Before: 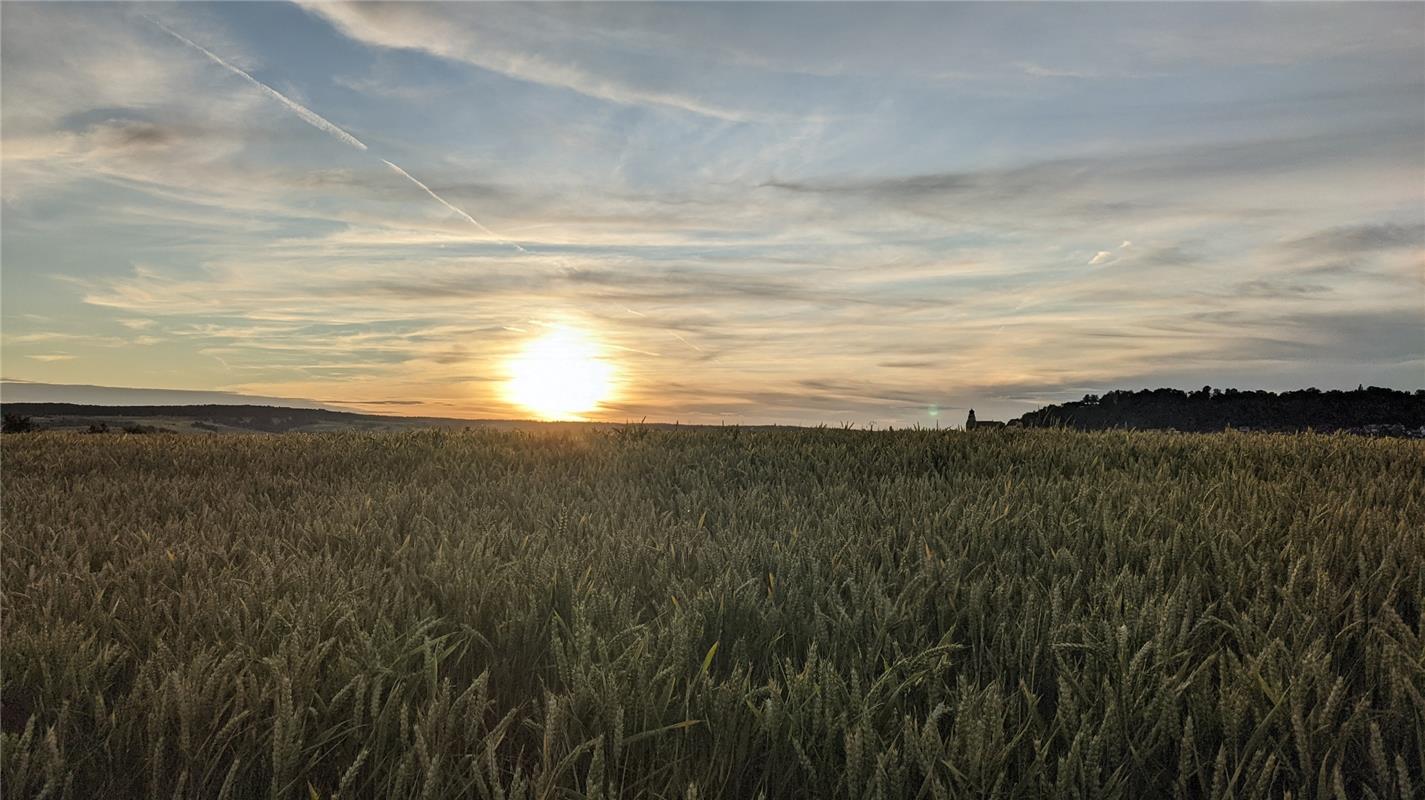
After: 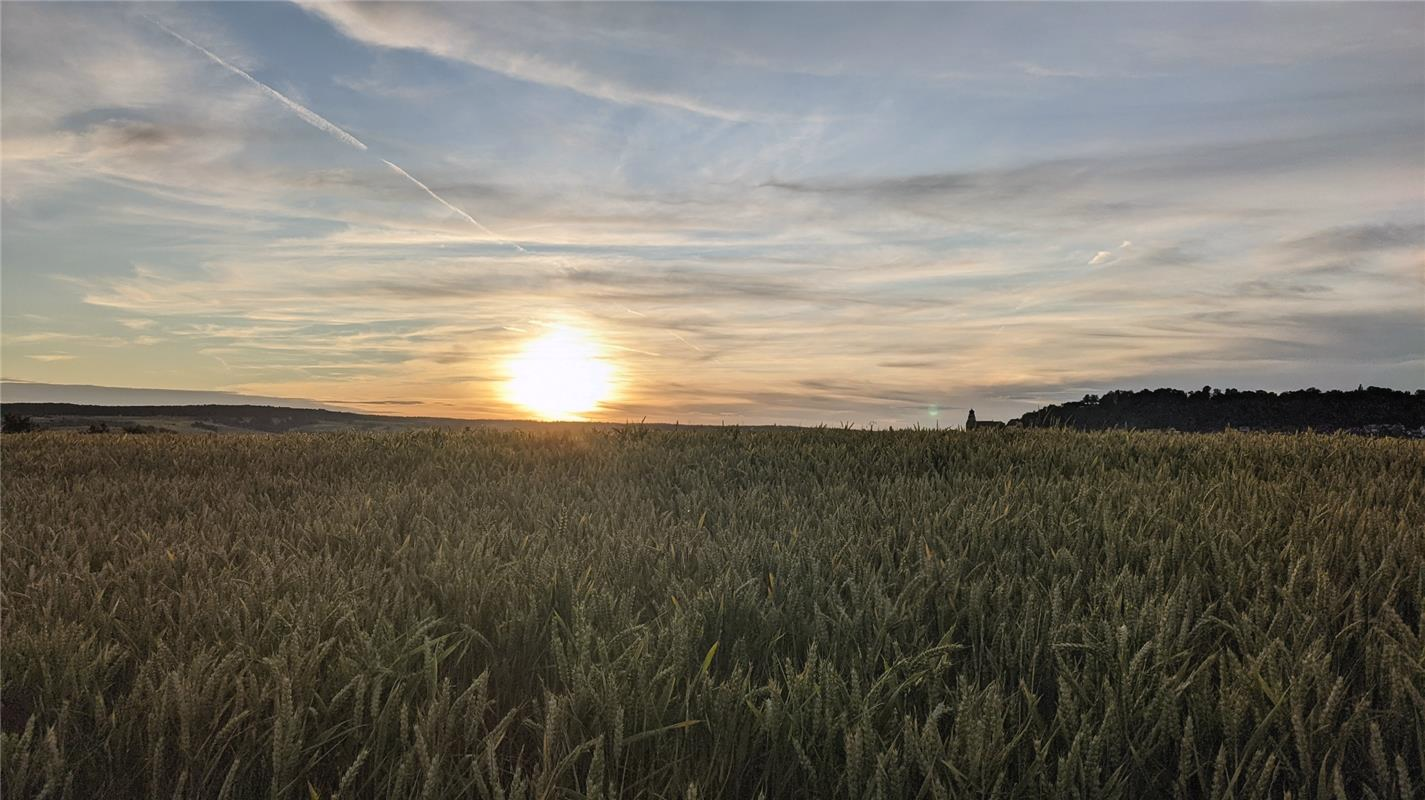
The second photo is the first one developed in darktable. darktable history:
white balance: red 1.009, blue 1.027
contrast equalizer: octaves 7, y [[0.6 ×6], [0.55 ×6], [0 ×6], [0 ×6], [0 ×6]], mix -0.2
